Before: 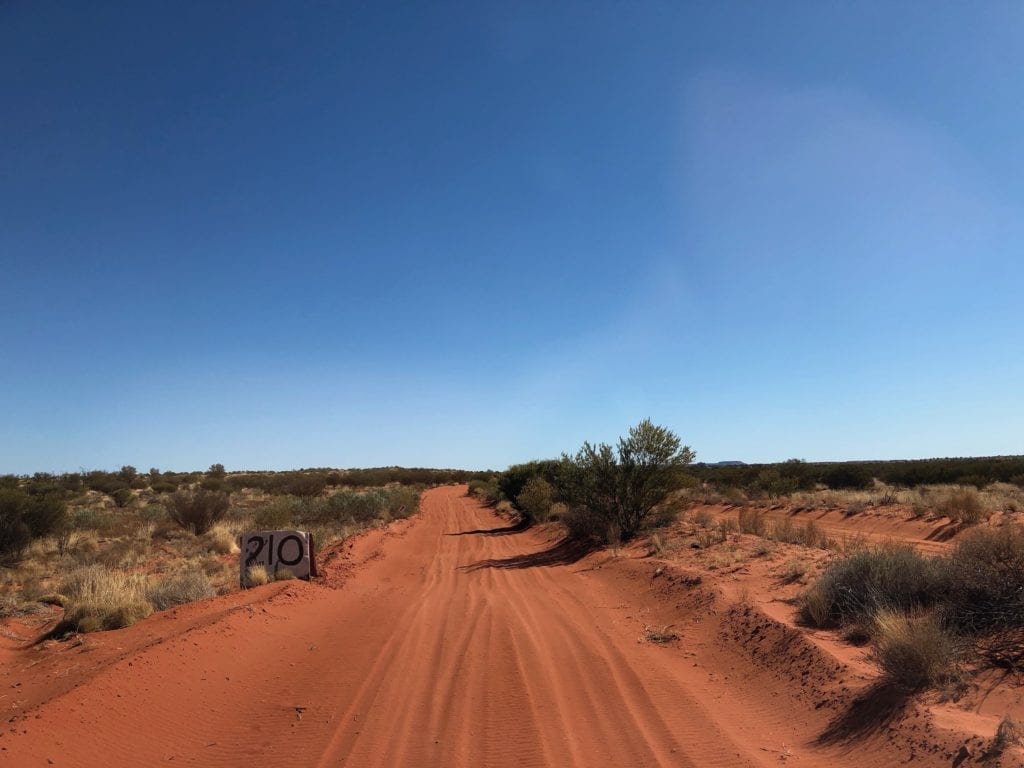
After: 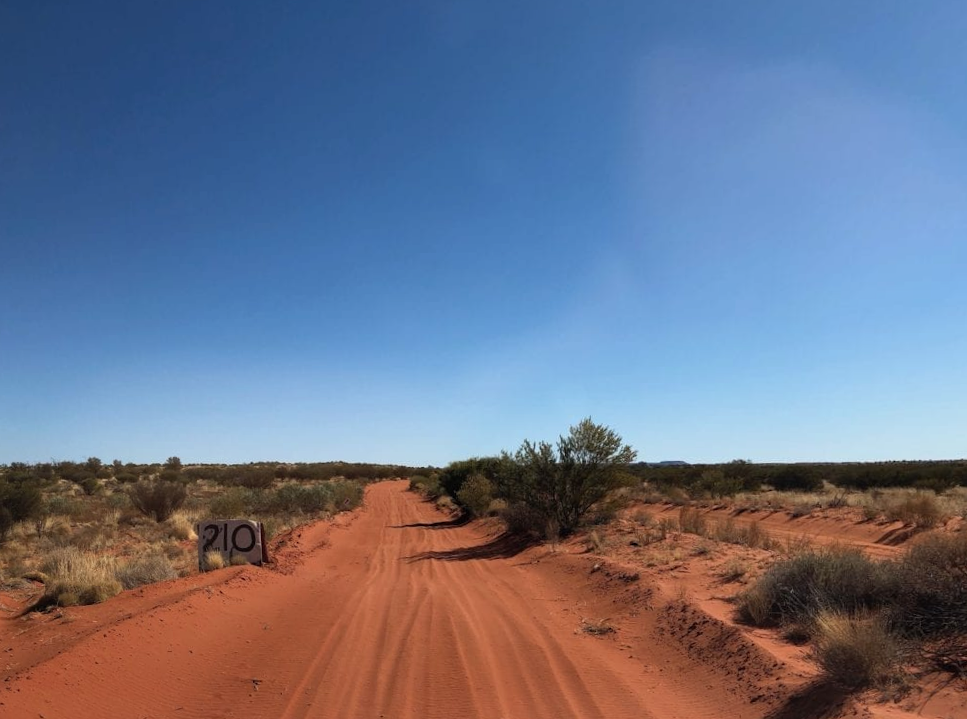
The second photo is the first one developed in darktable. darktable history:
rotate and perspective: rotation 0.062°, lens shift (vertical) 0.115, lens shift (horizontal) -0.133, crop left 0.047, crop right 0.94, crop top 0.061, crop bottom 0.94
tone equalizer: on, module defaults
